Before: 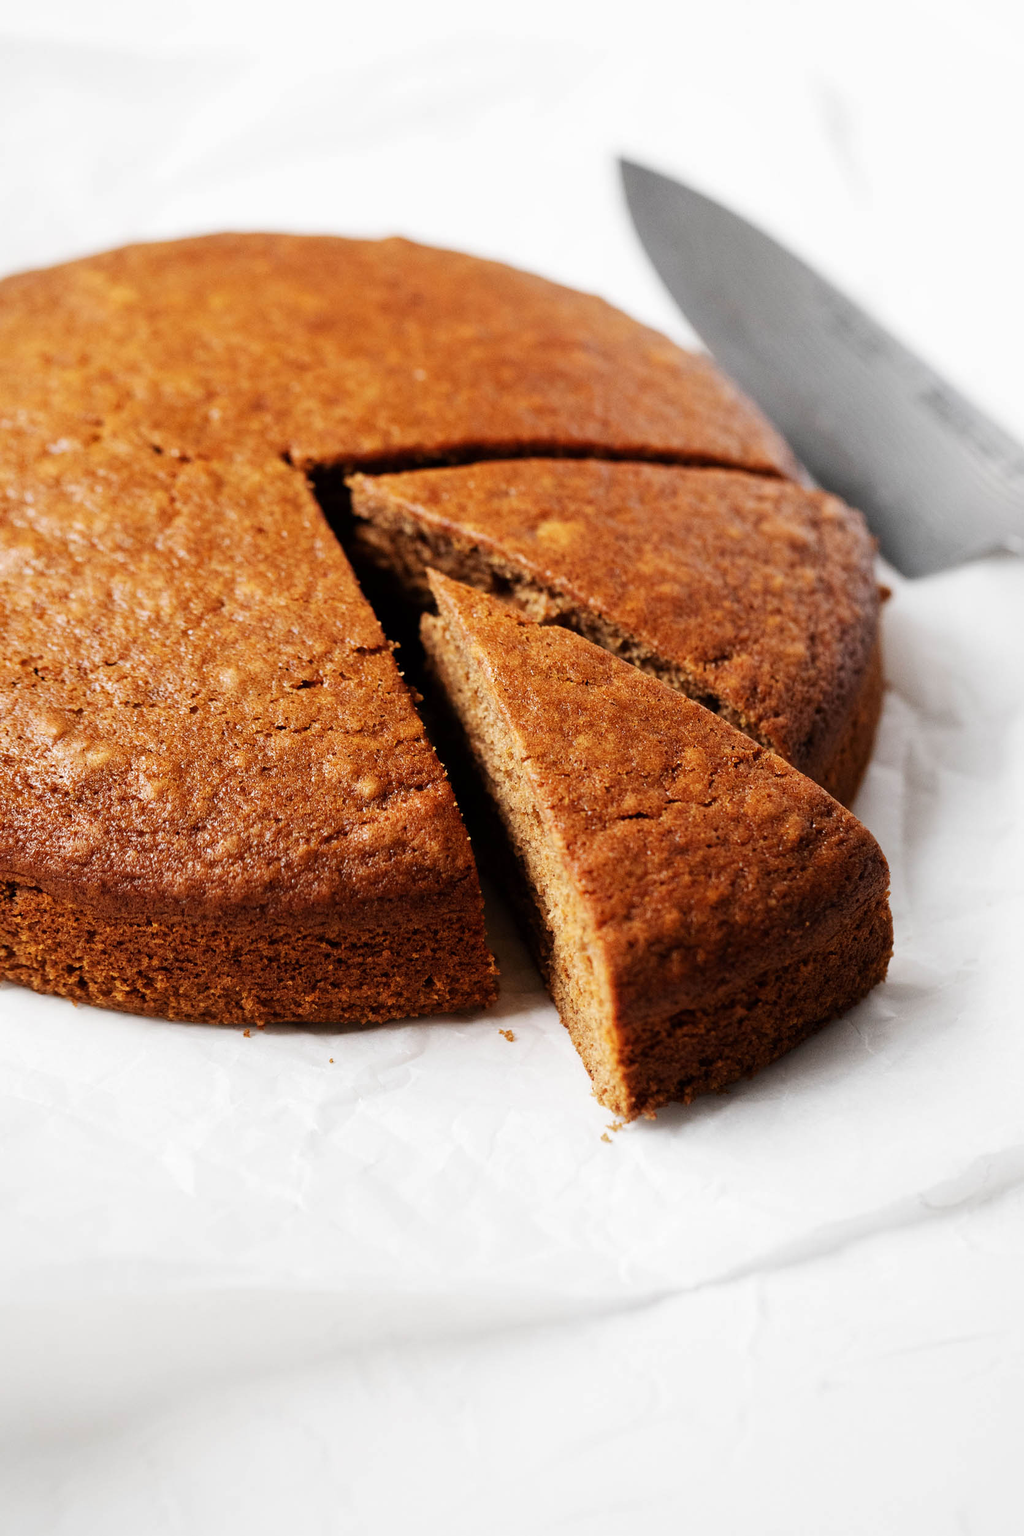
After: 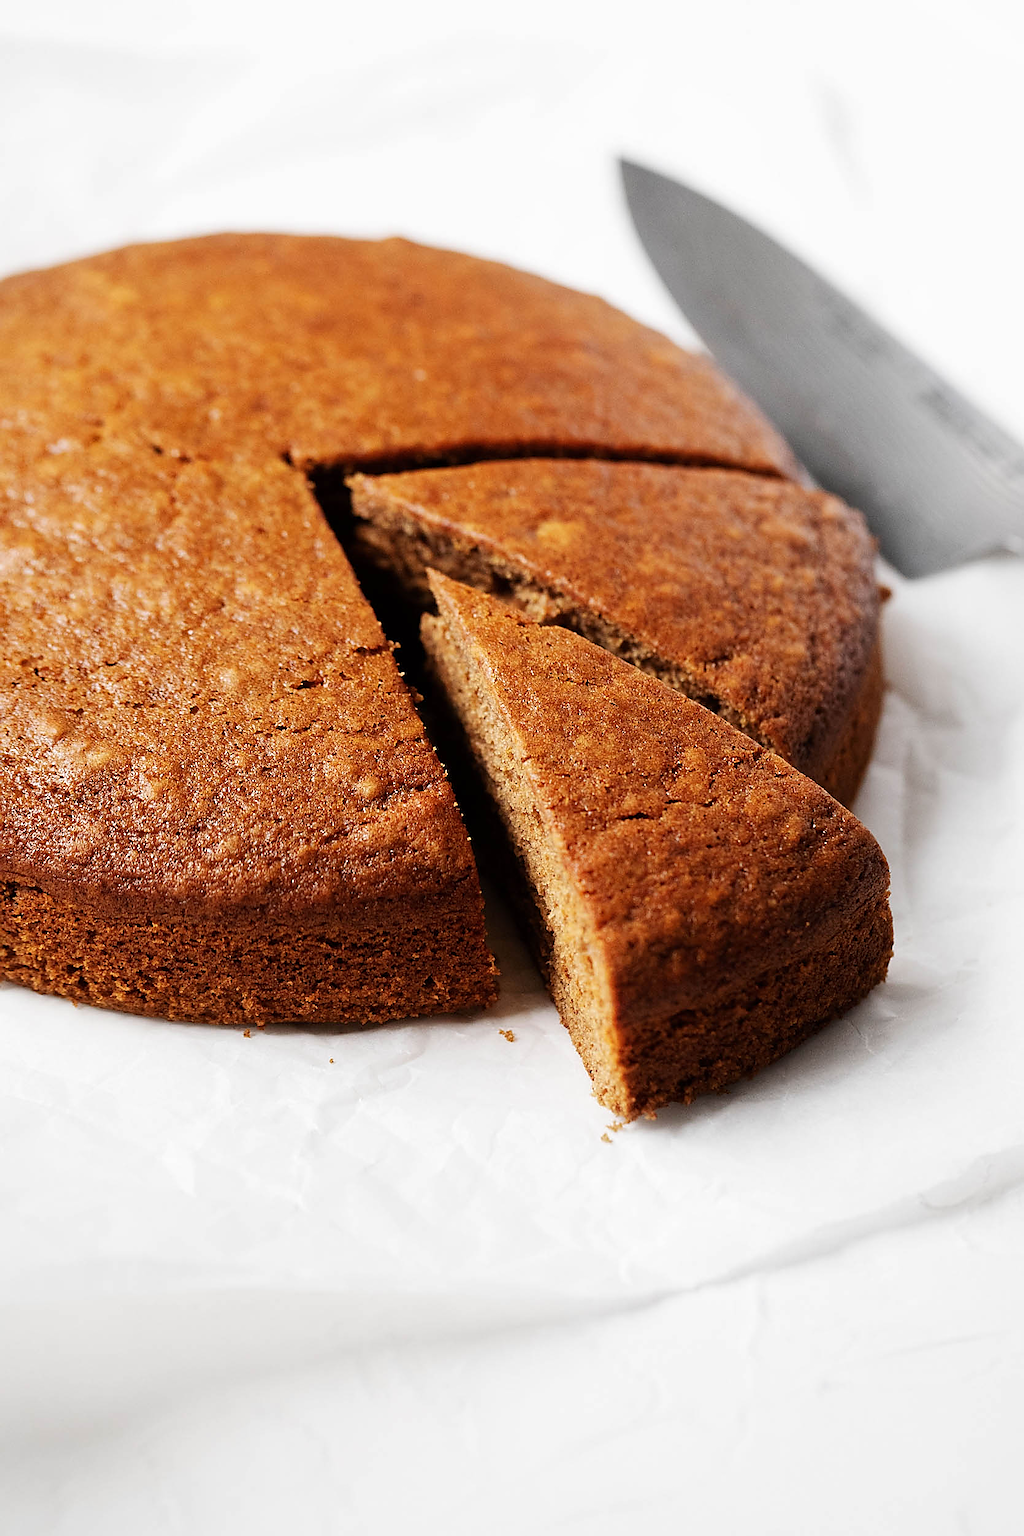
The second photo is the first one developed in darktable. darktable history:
sharpen: radius 1.374, amount 1.259, threshold 0.843
